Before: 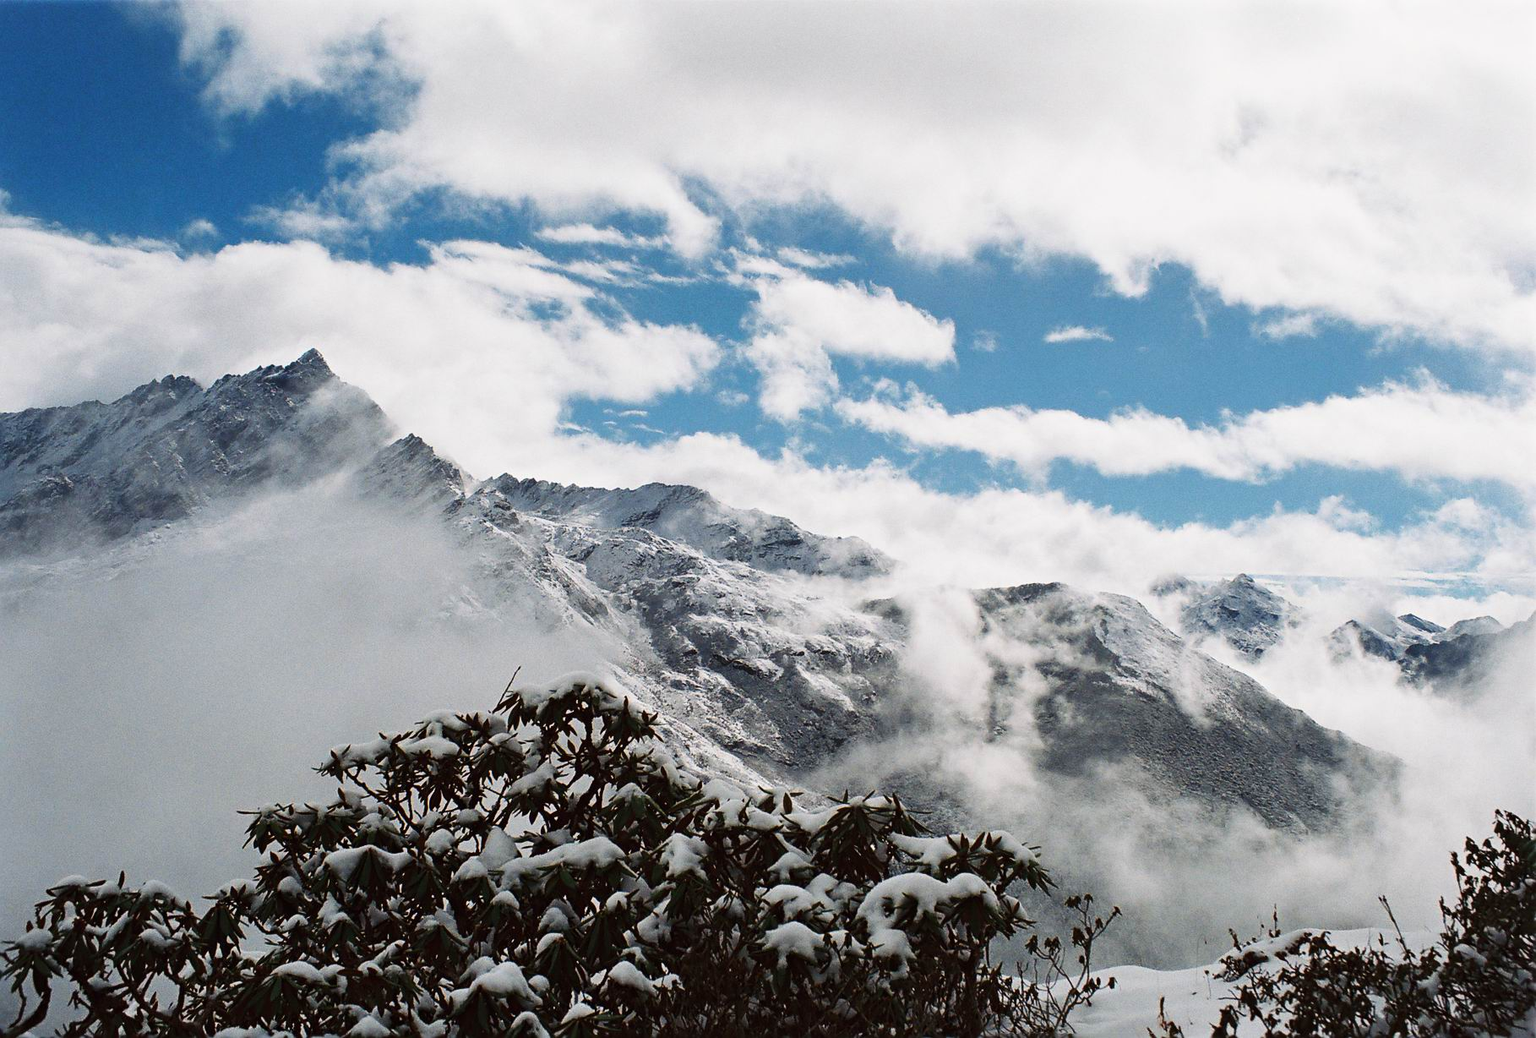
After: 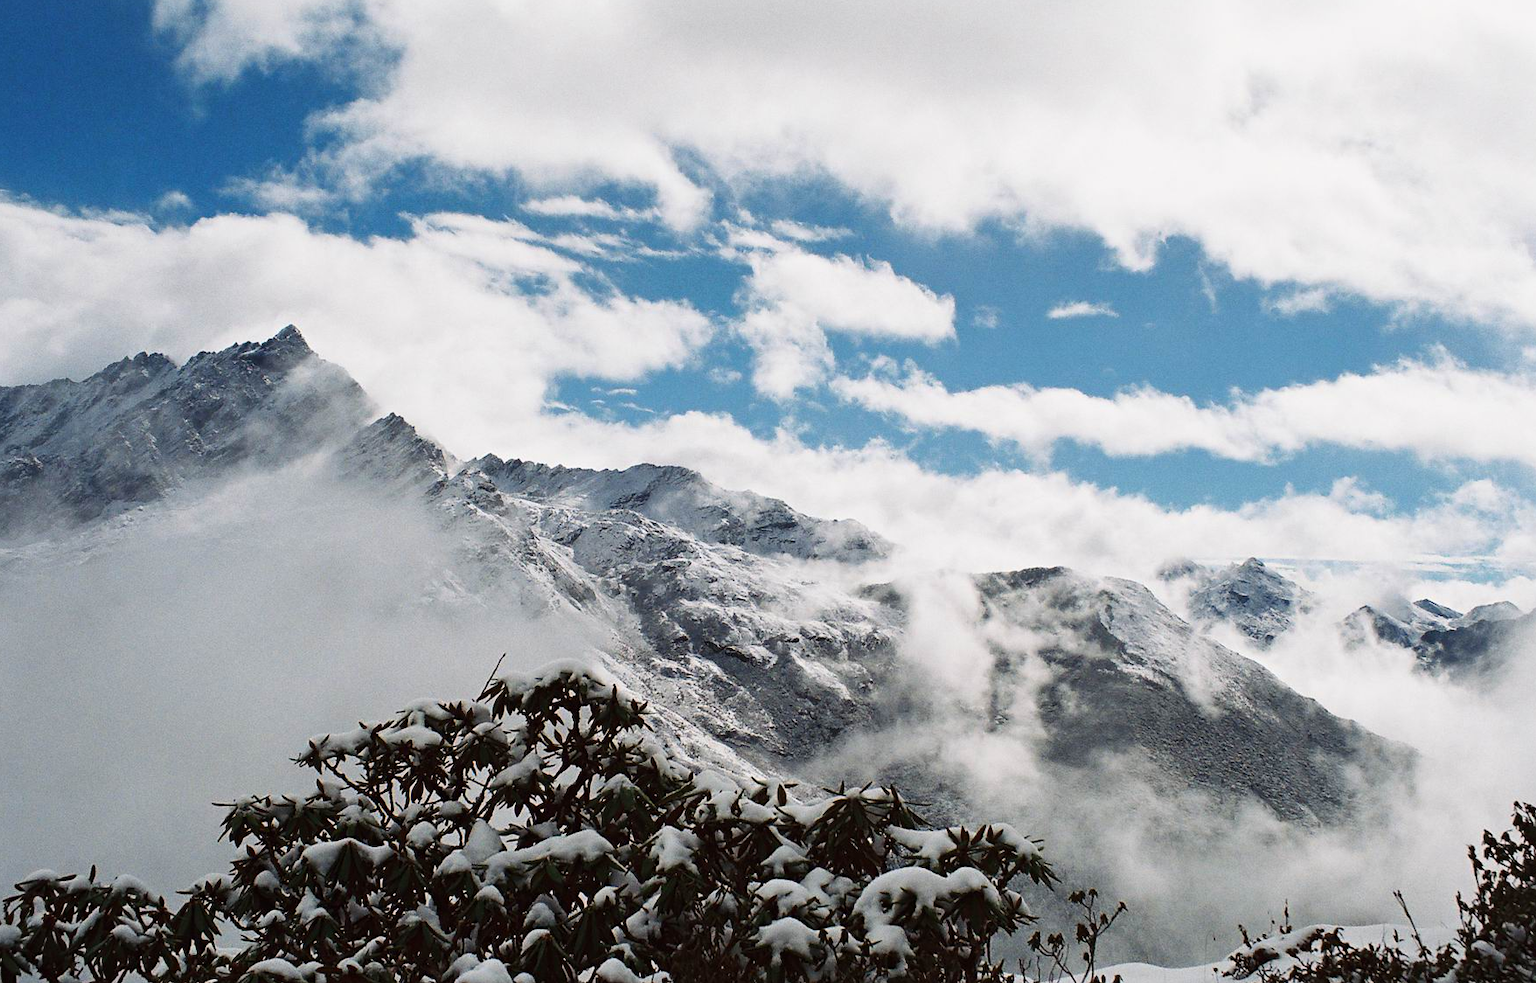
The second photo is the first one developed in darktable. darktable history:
exposure: compensate highlight preservation false
crop: left 2.104%, top 3.349%, right 1.247%, bottom 4.873%
